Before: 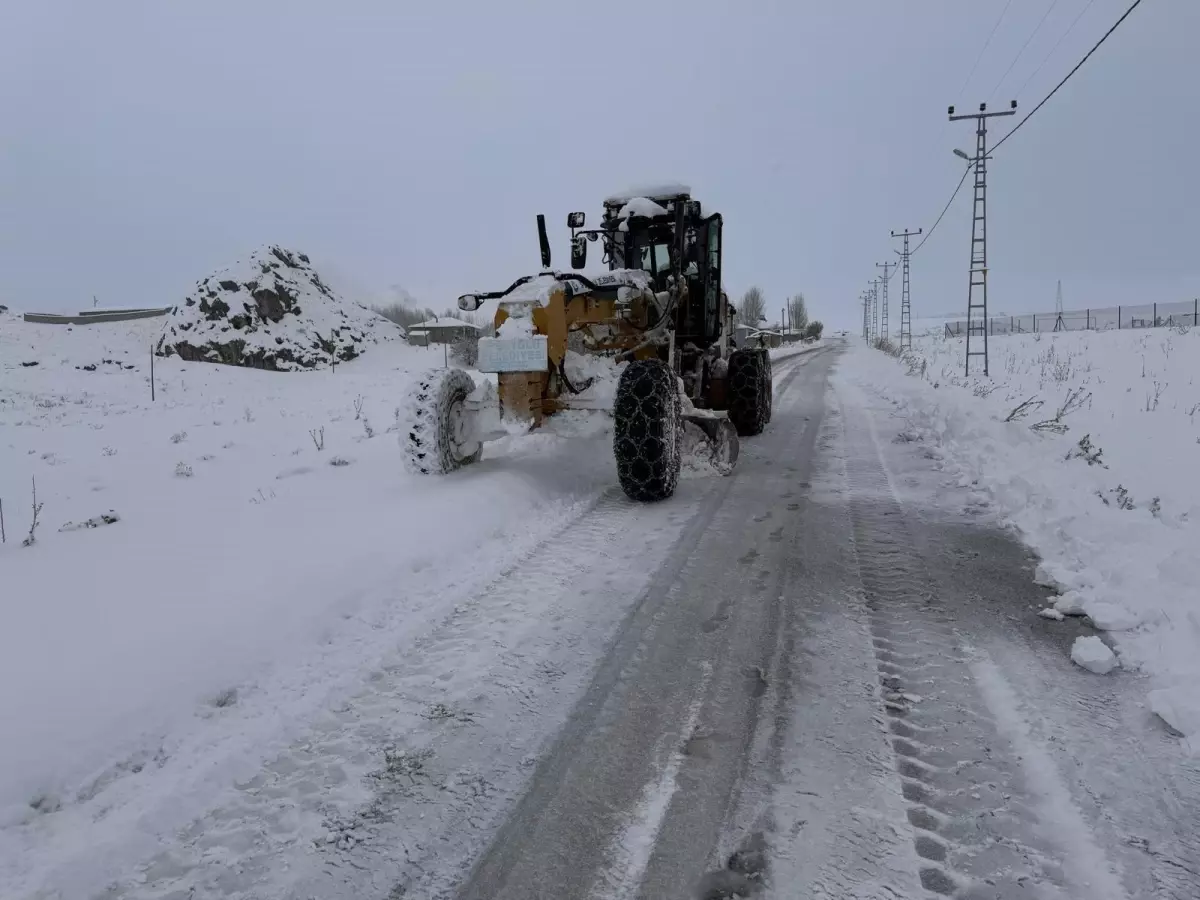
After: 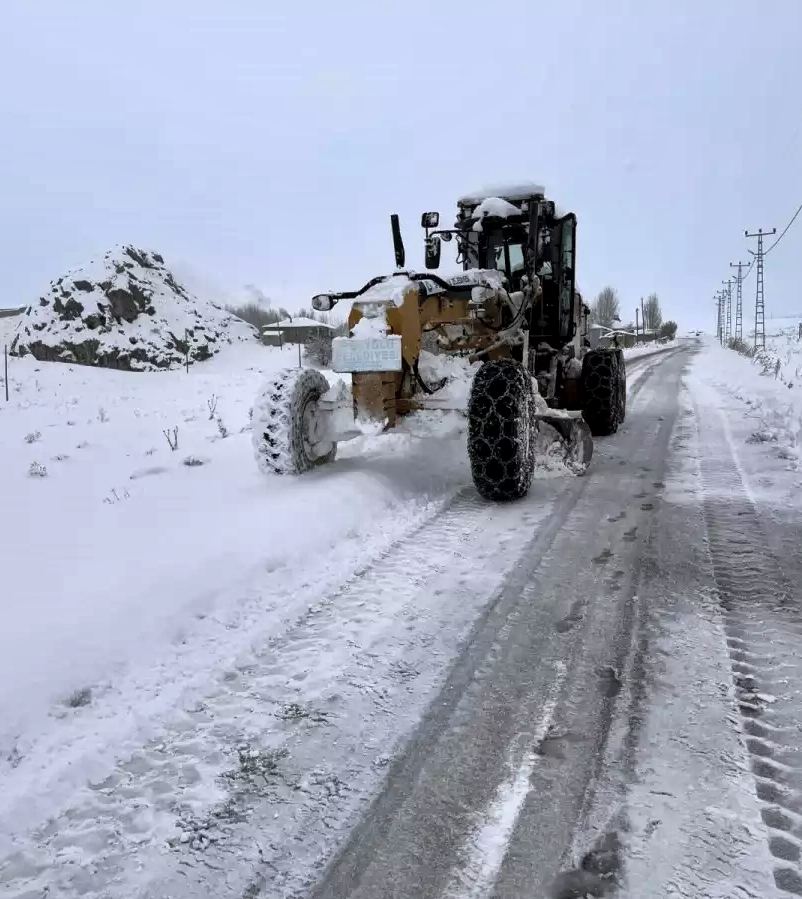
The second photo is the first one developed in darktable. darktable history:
contrast brightness saturation: brightness 0.151
color balance rgb: highlights gain › luminance 17.621%, perceptual saturation grading › global saturation 0.387%, perceptual brilliance grading › highlights 12.784%, perceptual brilliance grading › mid-tones 7.688%, perceptual brilliance grading › shadows -17.268%, global vibrance 20%
local contrast: mode bilateral grid, contrast 19, coarseness 51, detail 173%, midtone range 0.2
crop and rotate: left 12.247%, right 20.916%
